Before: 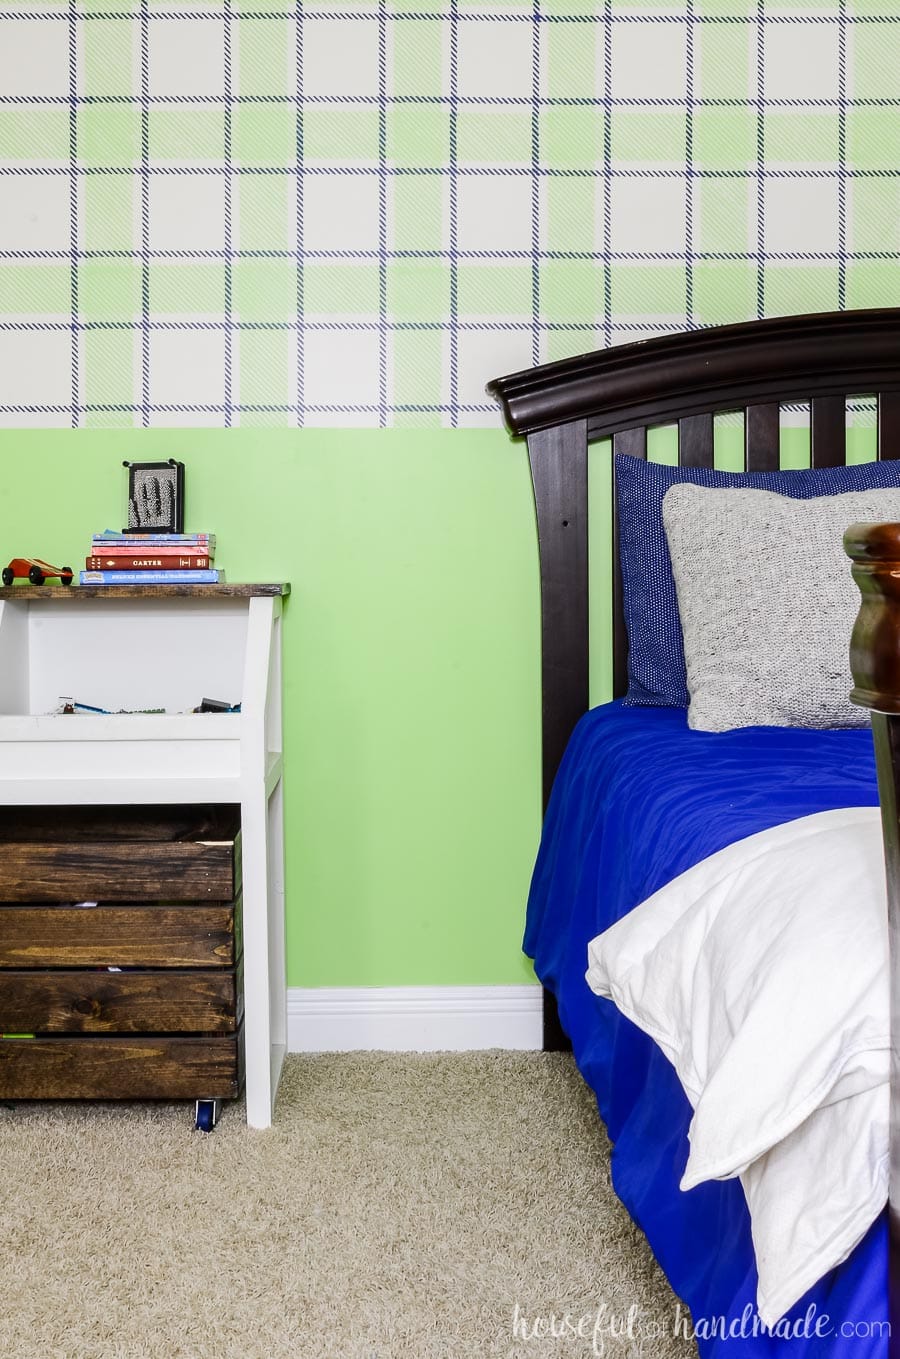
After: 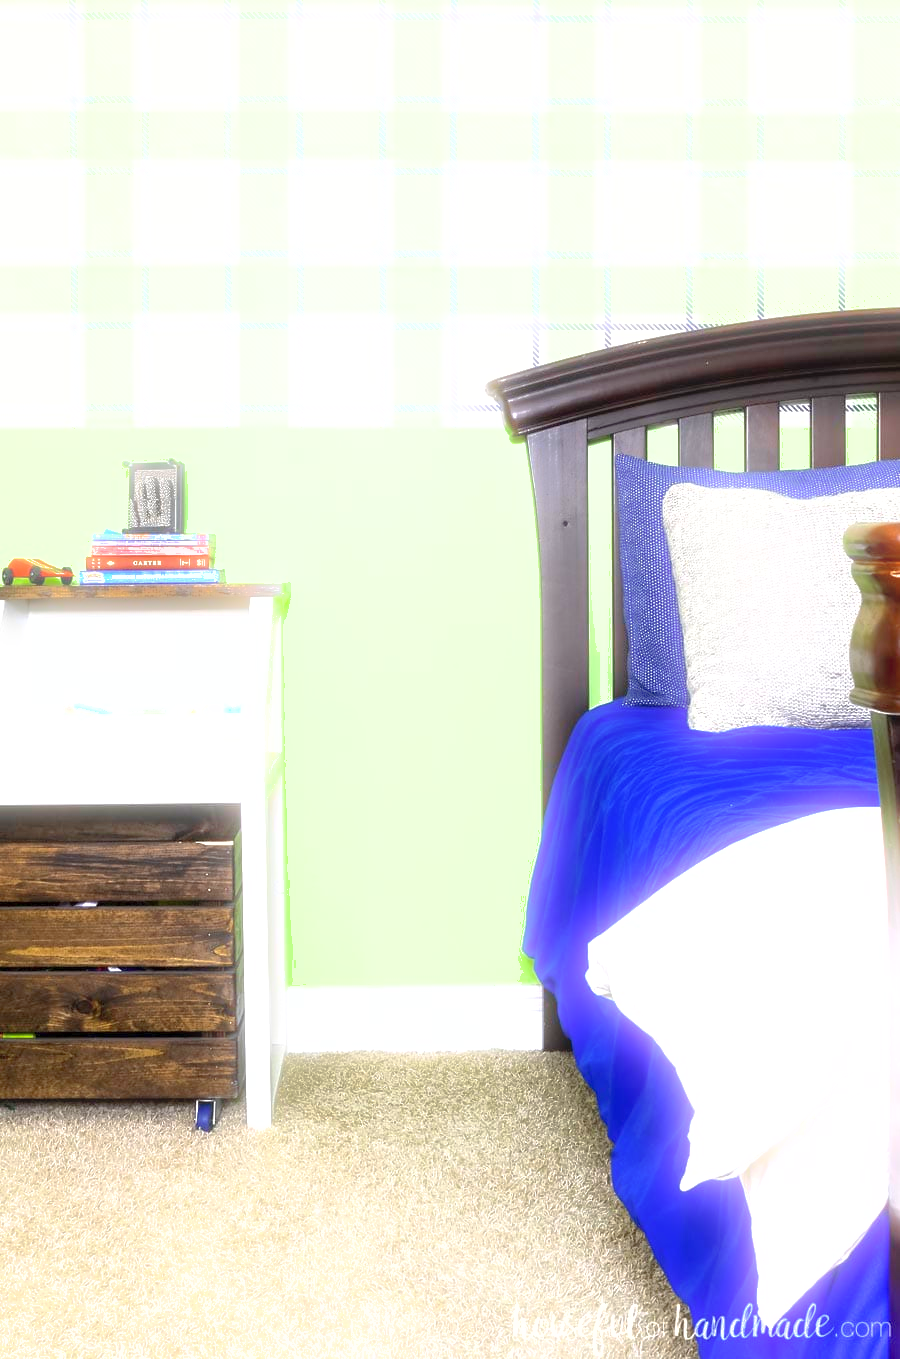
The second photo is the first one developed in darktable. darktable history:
bloom: size 5%, threshold 95%, strength 15%
shadows and highlights: on, module defaults
exposure: exposure 1 EV, compensate highlight preservation false
